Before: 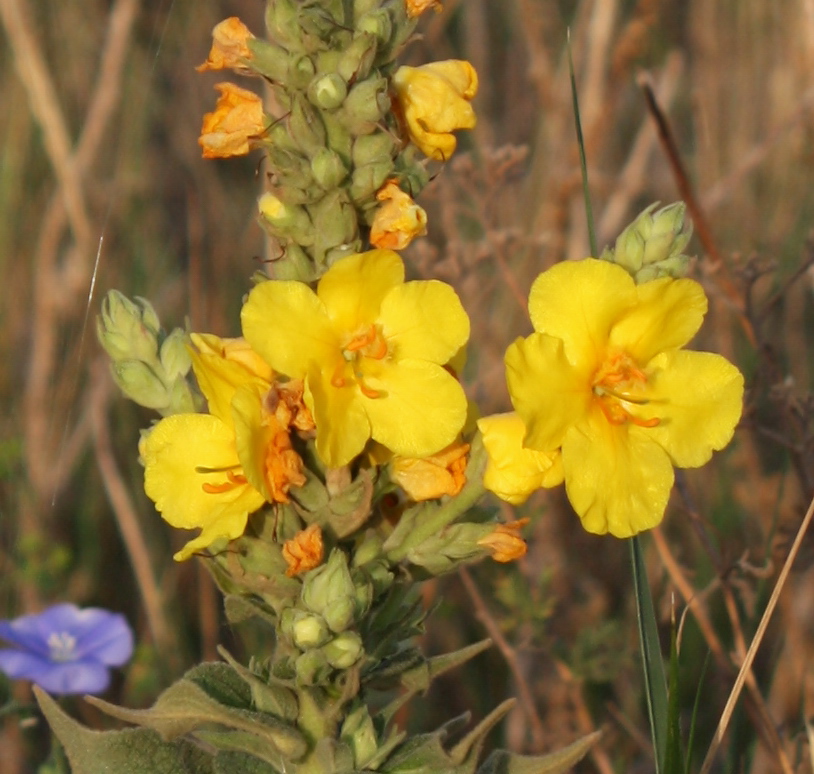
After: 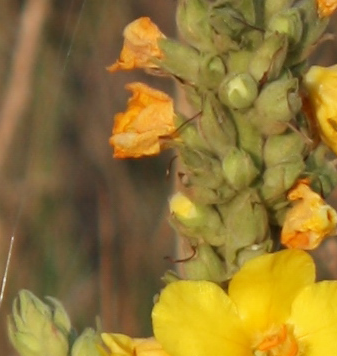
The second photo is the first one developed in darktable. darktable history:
crop and rotate: left 10.935%, top 0.099%, right 47.611%, bottom 53.831%
